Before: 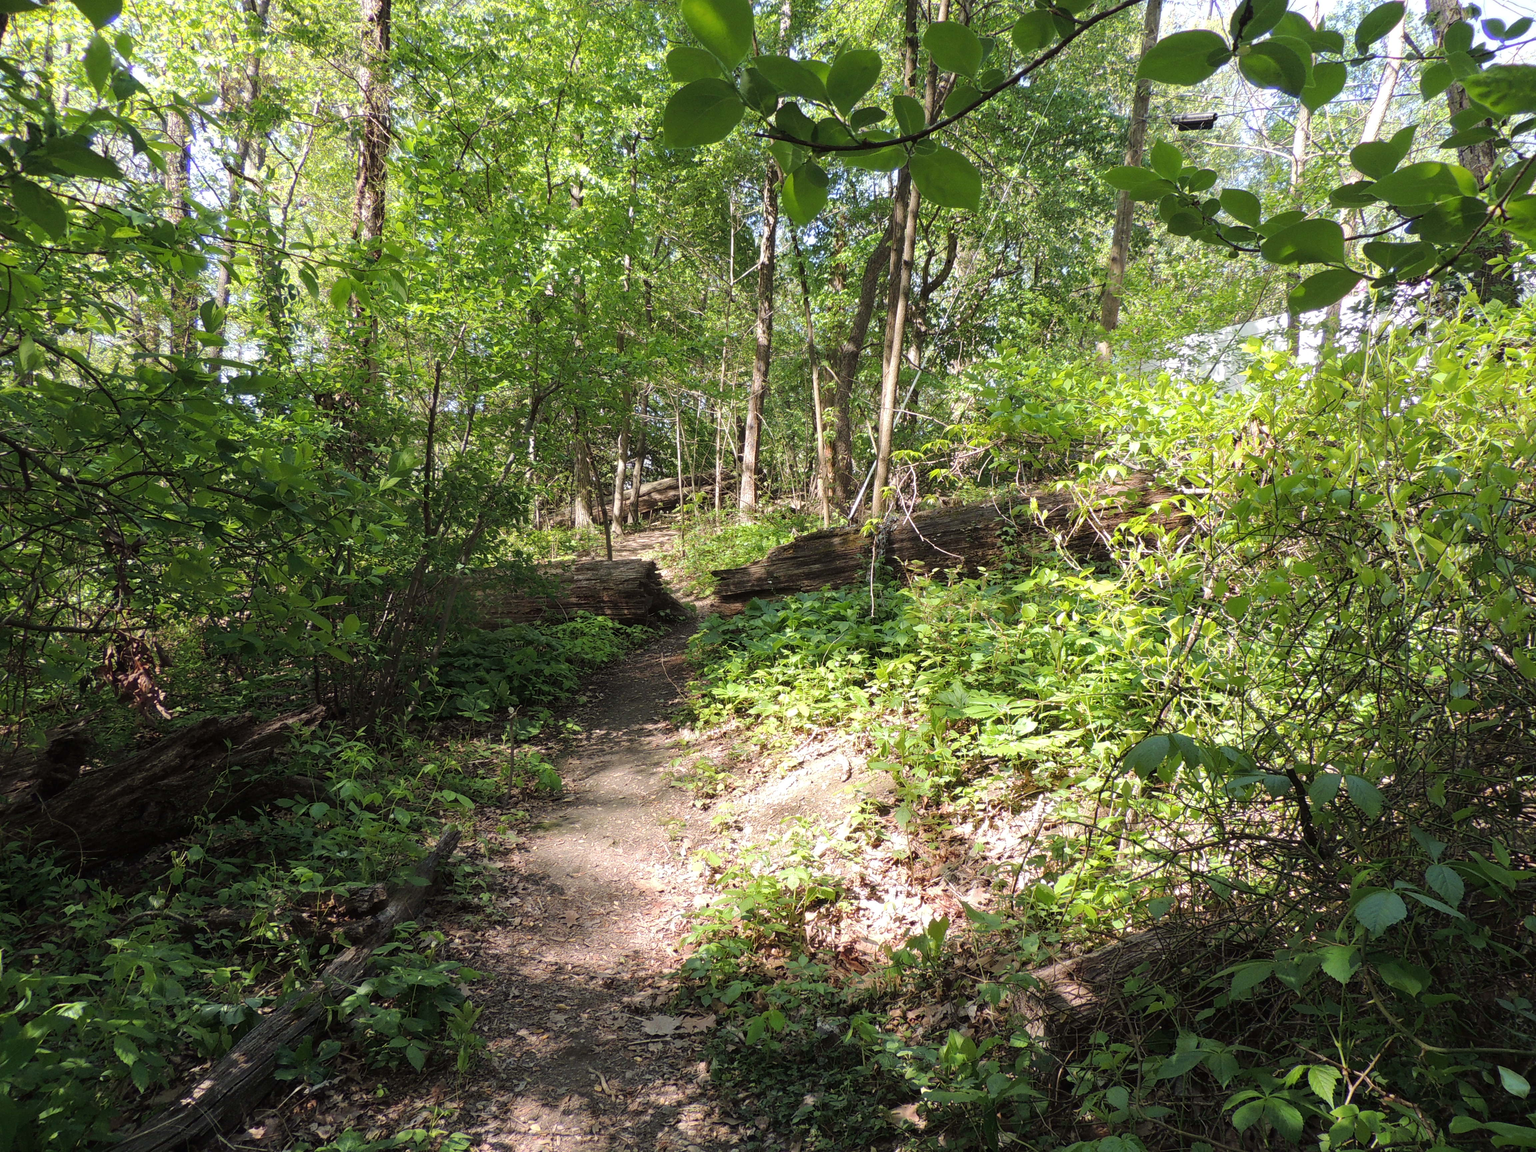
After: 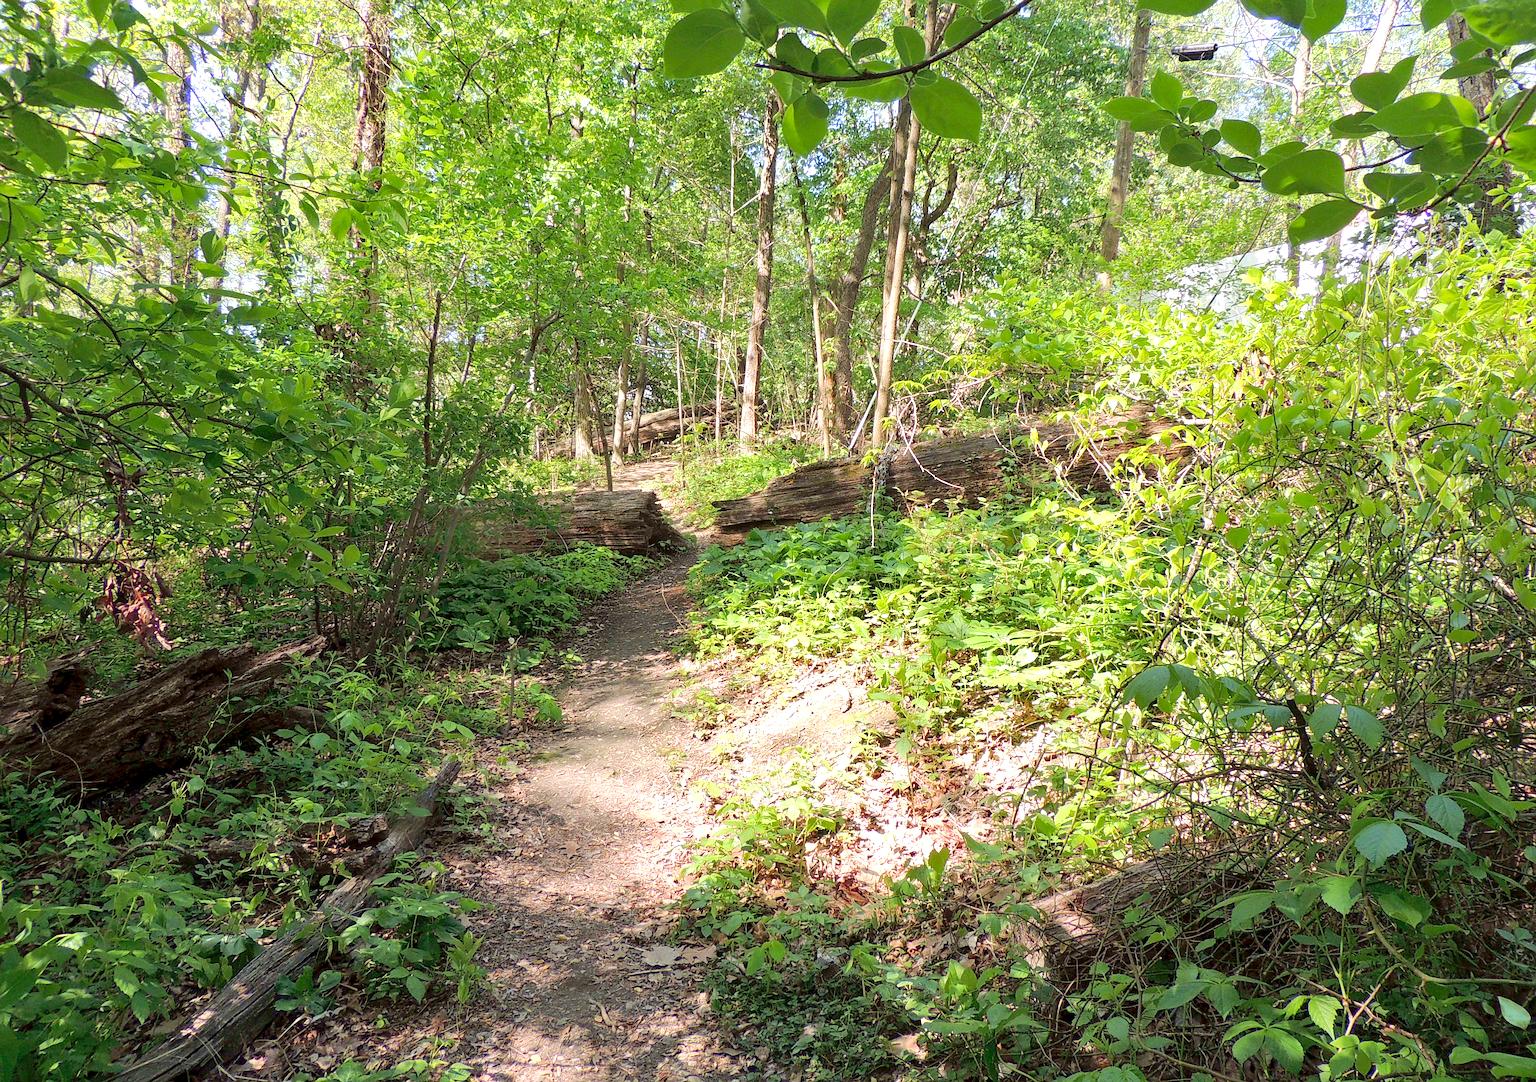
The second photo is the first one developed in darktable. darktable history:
shadows and highlights: shadows 31.82, highlights -33.01, soften with gaussian
exposure: black level correction 0.003, exposure 0.147 EV, compensate highlight preservation false
levels: levels [0, 0.397, 0.955]
sharpen: on, module defaults
crop and rotate: top 6.063%
